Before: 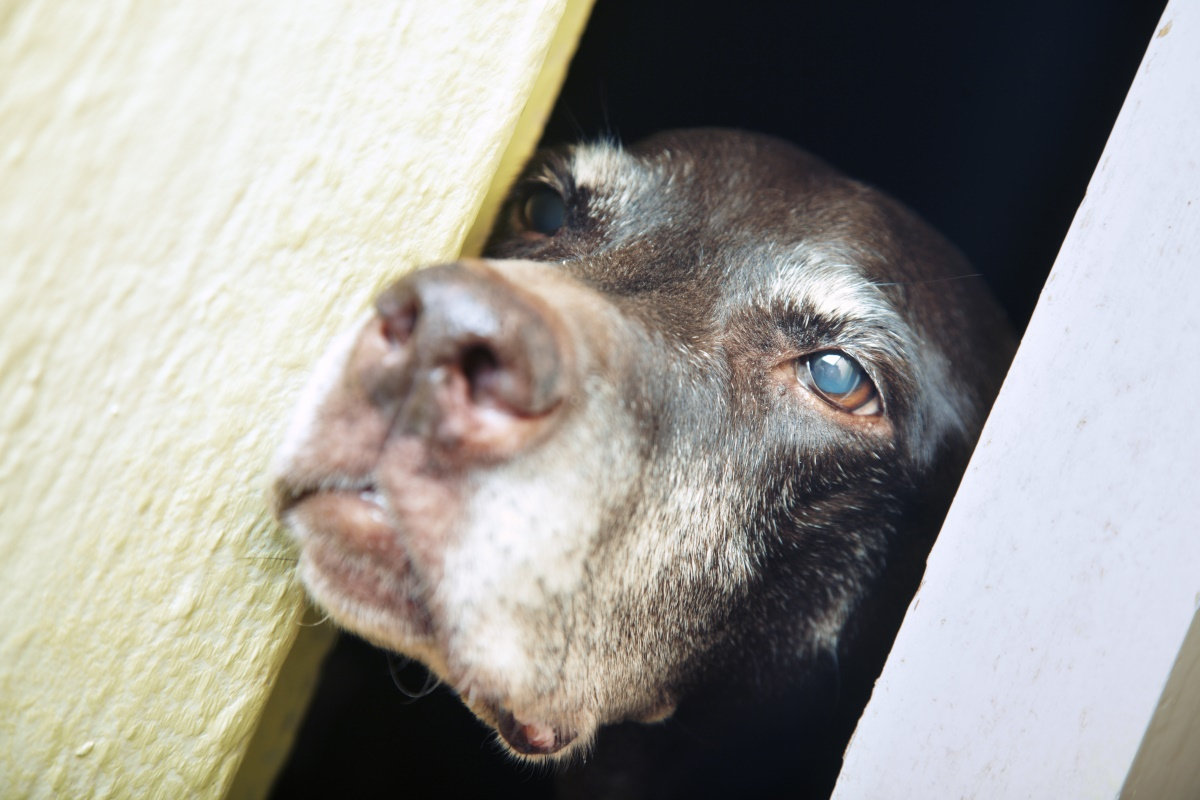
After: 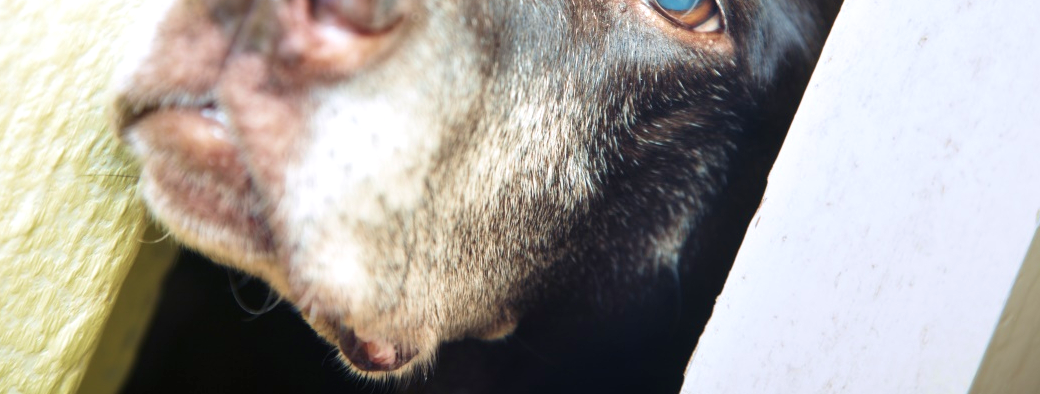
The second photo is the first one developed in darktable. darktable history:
exposure: exposure 0.201 EV, compensate highlight preservation false
velvia: on, module defaults
crop and rotate: left 13.263%, top 47.884%, bottom 2.837%
